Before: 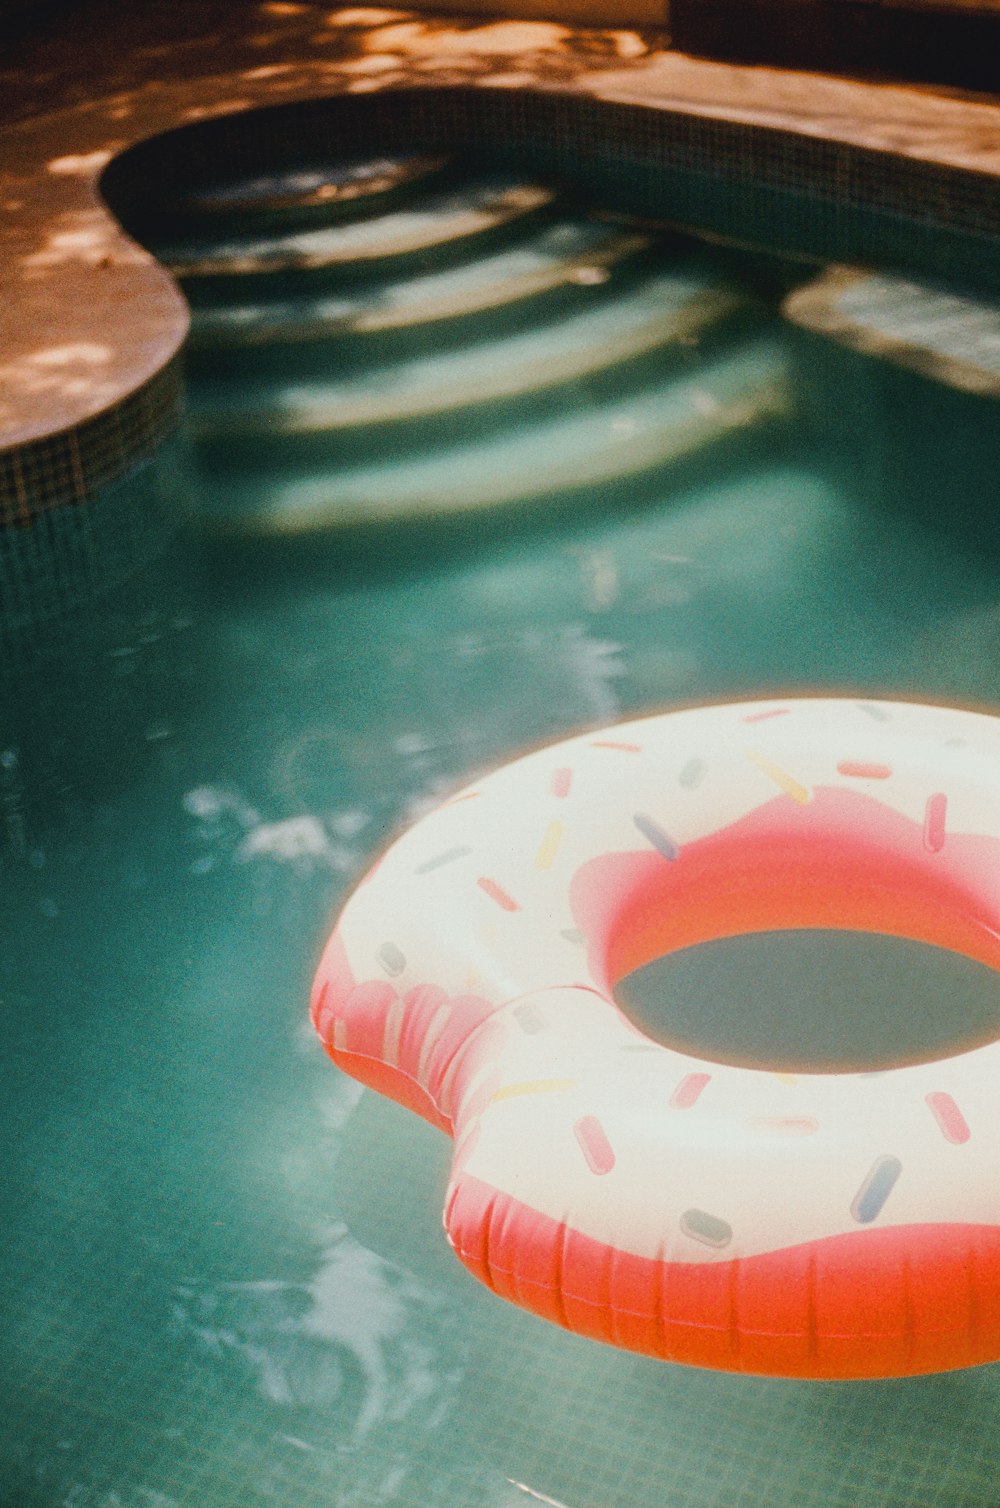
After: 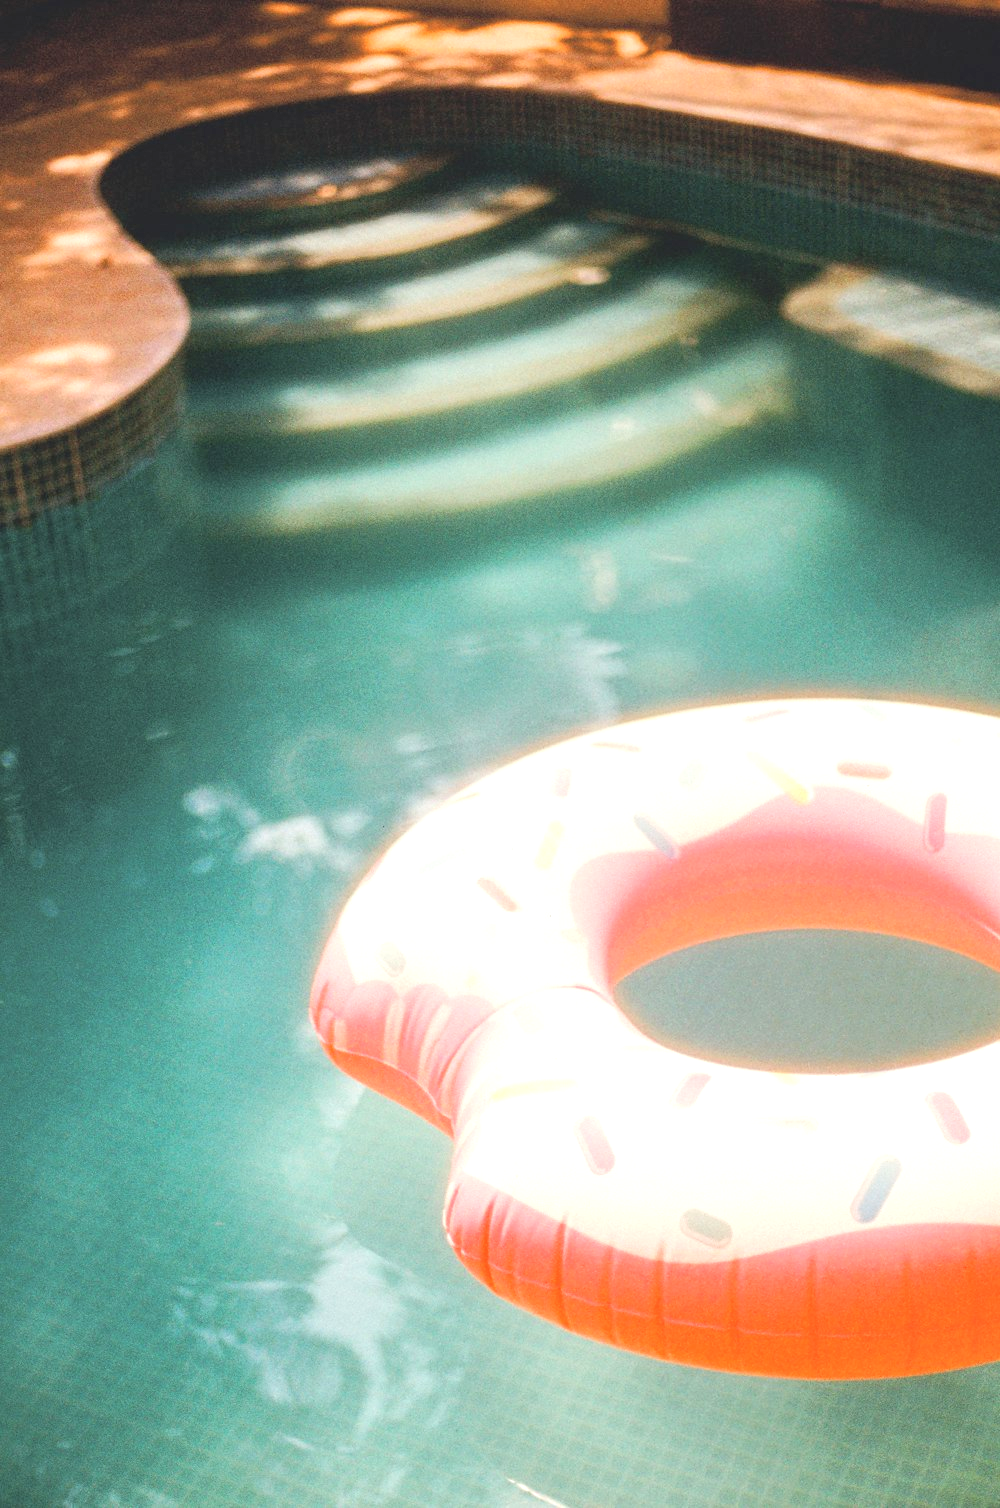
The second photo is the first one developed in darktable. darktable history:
exposure: black level correction 0, exposure 0.693 EV, compensate highlight preservation false
contrast brightness saturation: brightness 0.152
